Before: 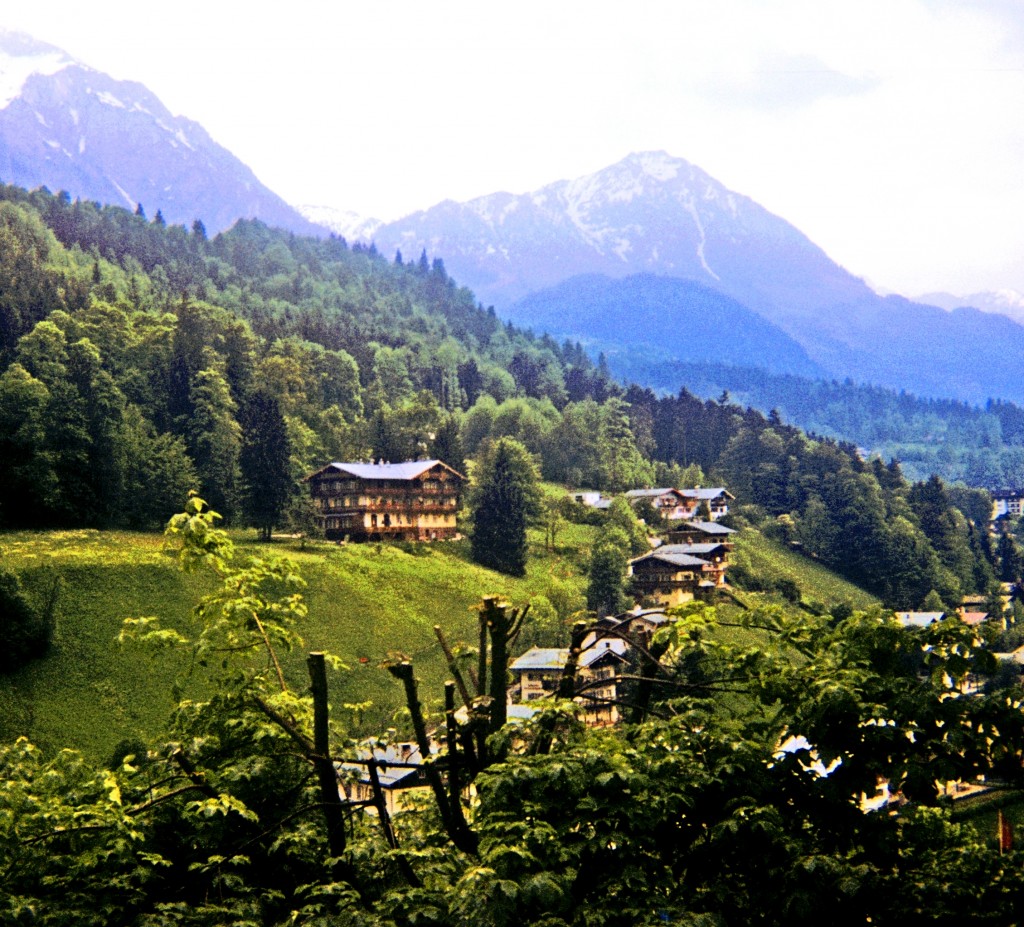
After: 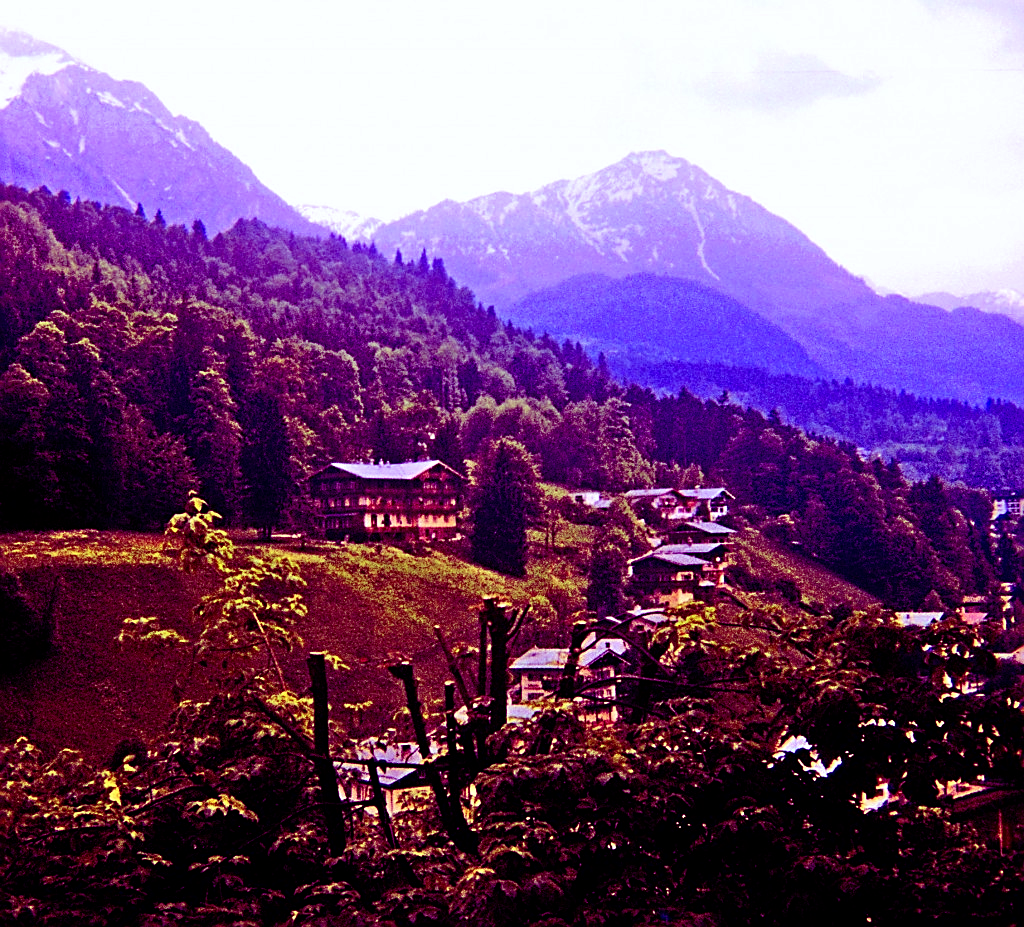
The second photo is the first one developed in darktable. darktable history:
white balance: red 0.984, blue 1.059
sharpen: on, module defaults
color balance: mode lift, gamma, gain (sRGB), lift [1, 1, 0.101, 1]
